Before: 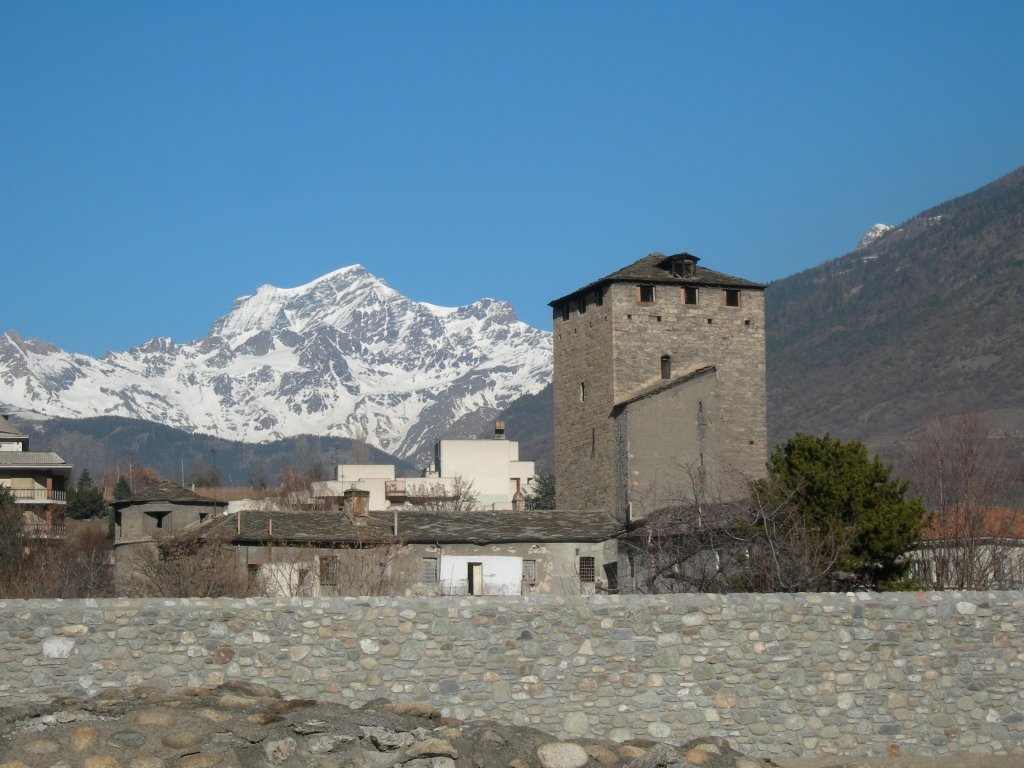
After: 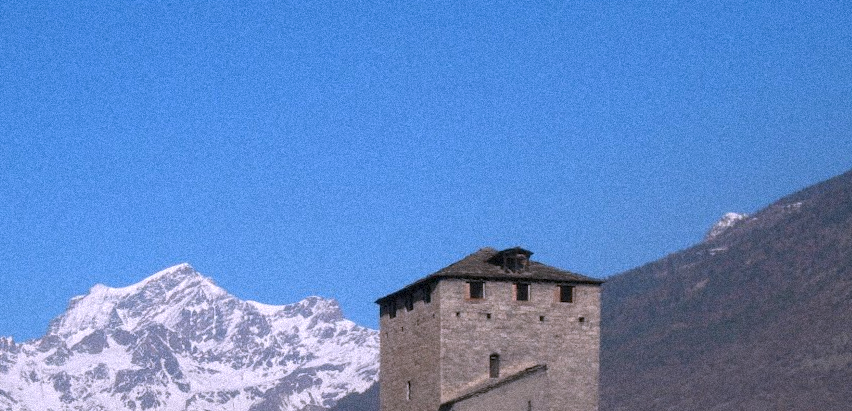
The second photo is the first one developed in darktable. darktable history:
white balance: red 1.042, blue 1.17
crop and rotate: left 11.812%, bottom 42.776%
rotate and perspective: rotation 0.062°, lens shift (vertical) 0.115, lens shift (horizontal) -0.133, crop left 0.047, crop right 0.94, crop top 0.061, crop bottom 0.94
grain: coarseness 9.38 ISO, strength 34.99%, mid-tones bias 0%
